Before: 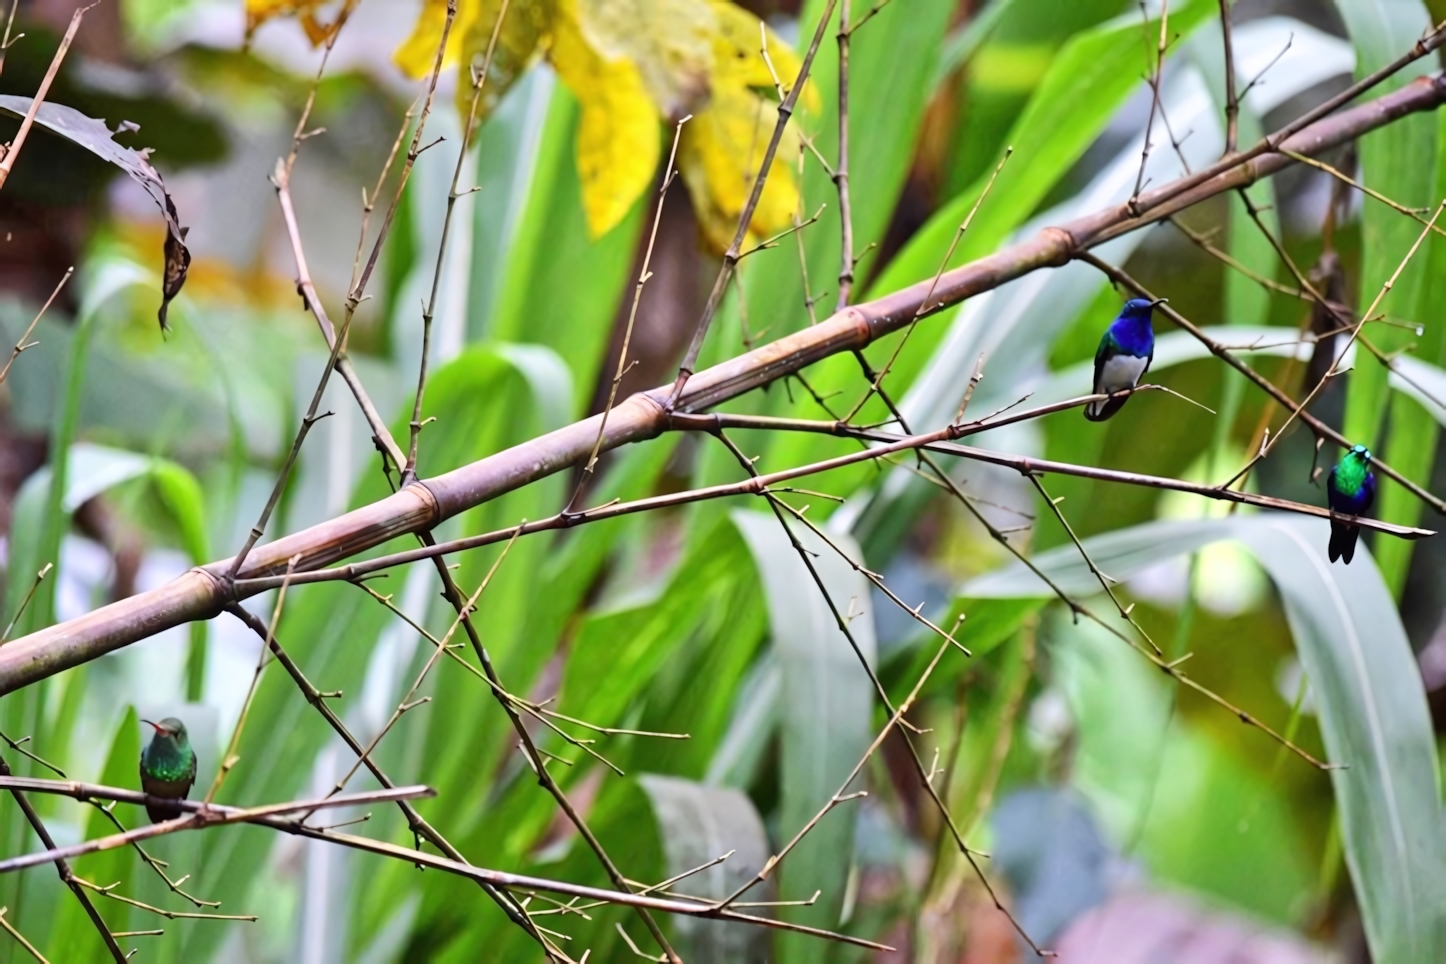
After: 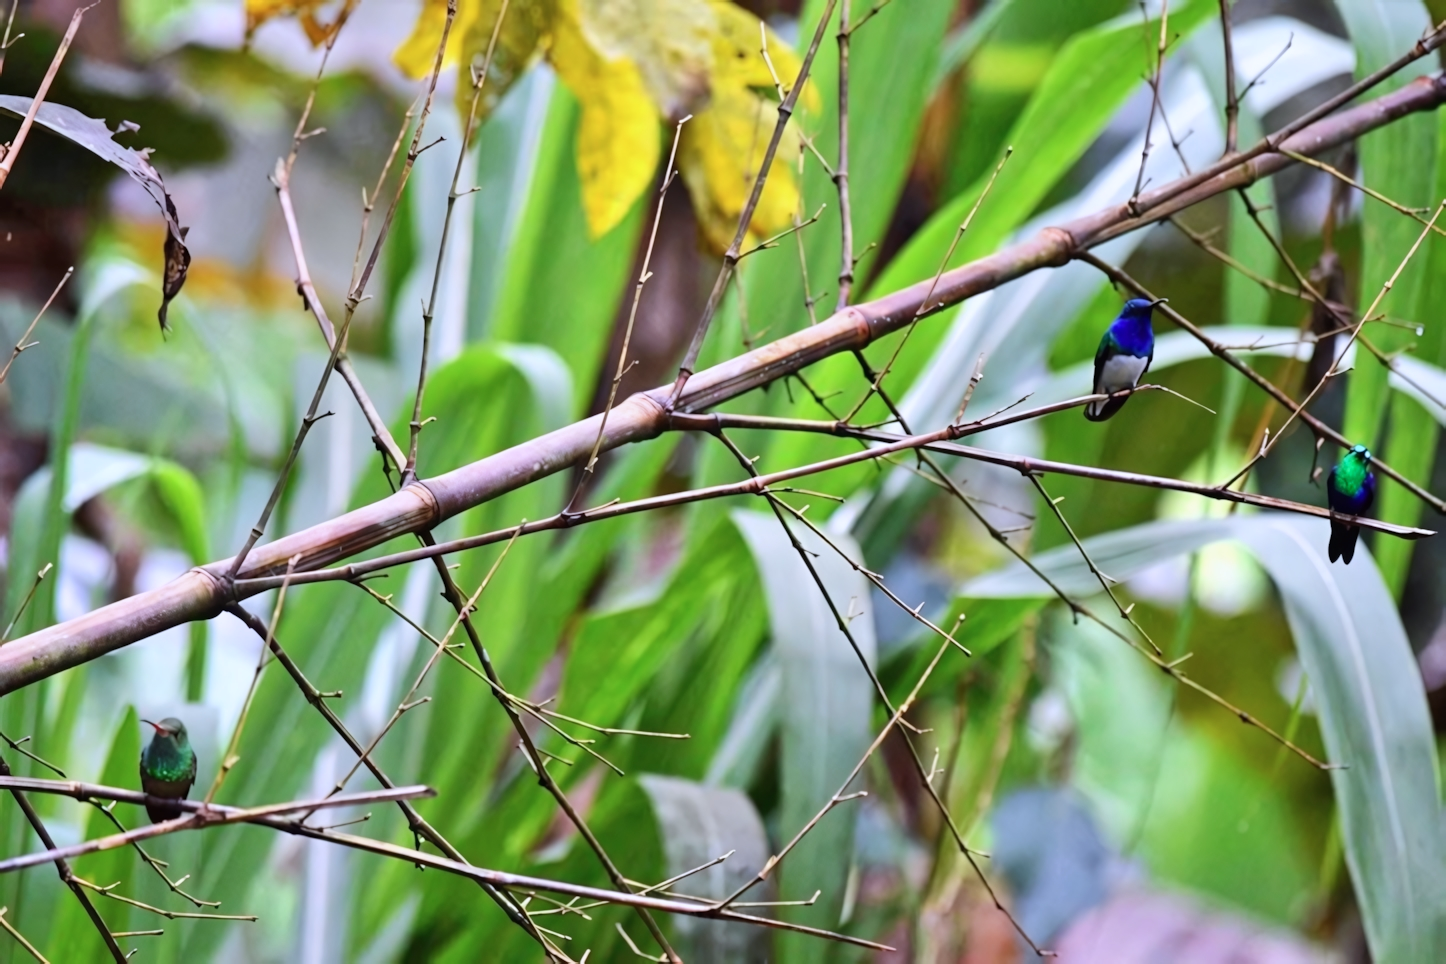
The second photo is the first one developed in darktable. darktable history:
exposure: exposure -0.055 EV, compensate highlight preservation false
color calibration: illuminant as shot in camera, x 0.358, y 0.373, temperature 4628.91 K
